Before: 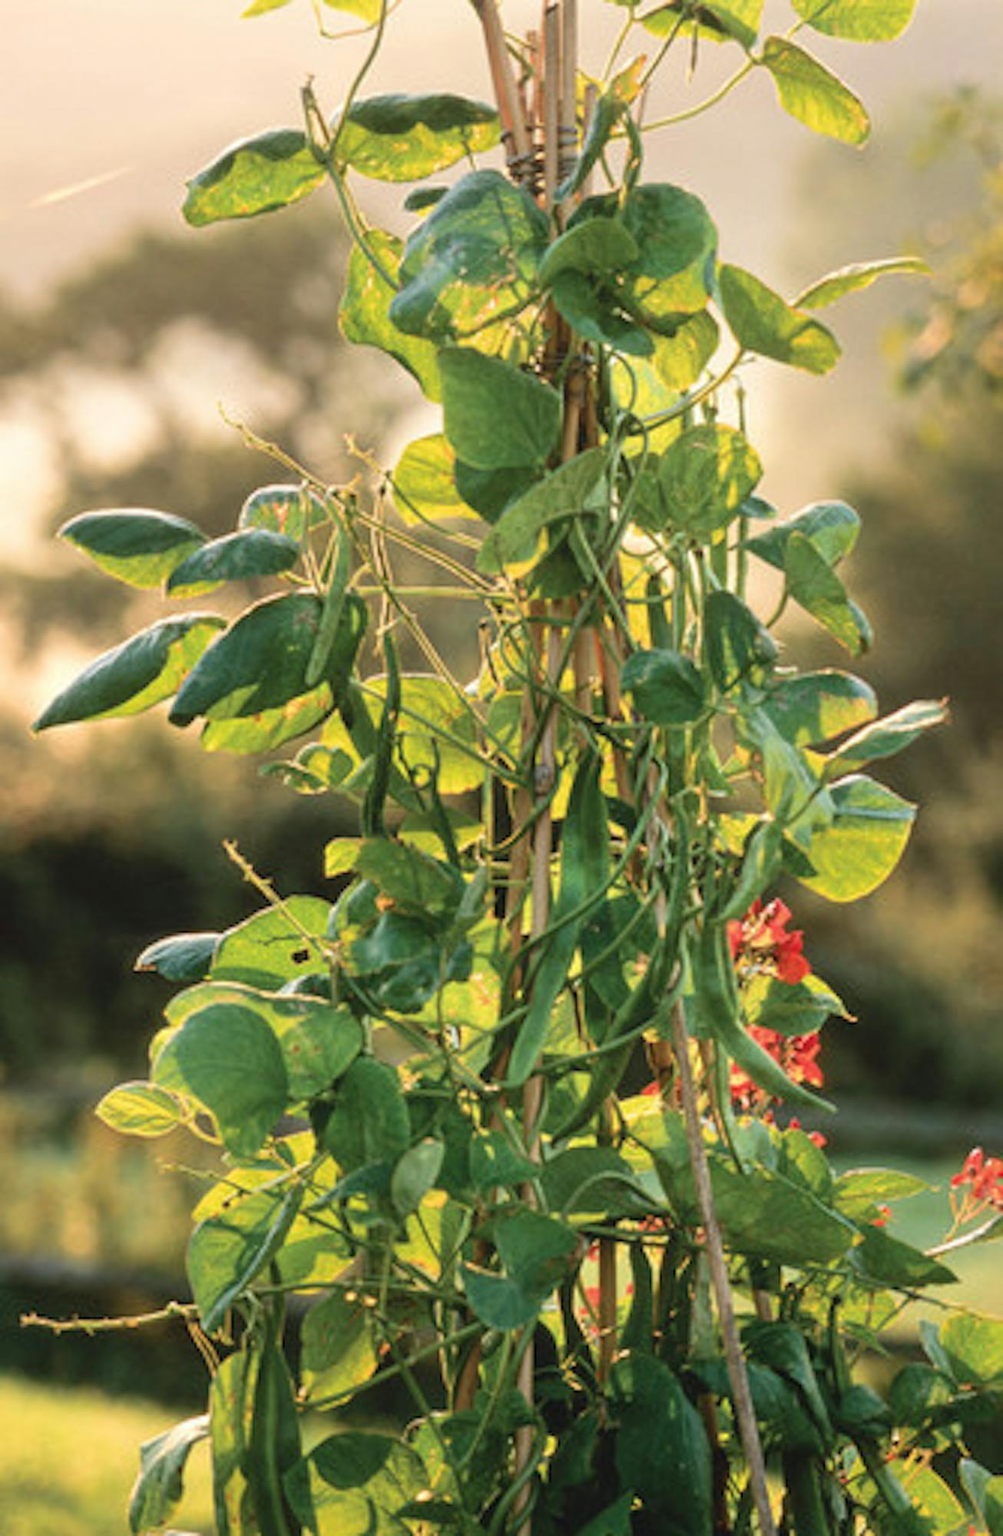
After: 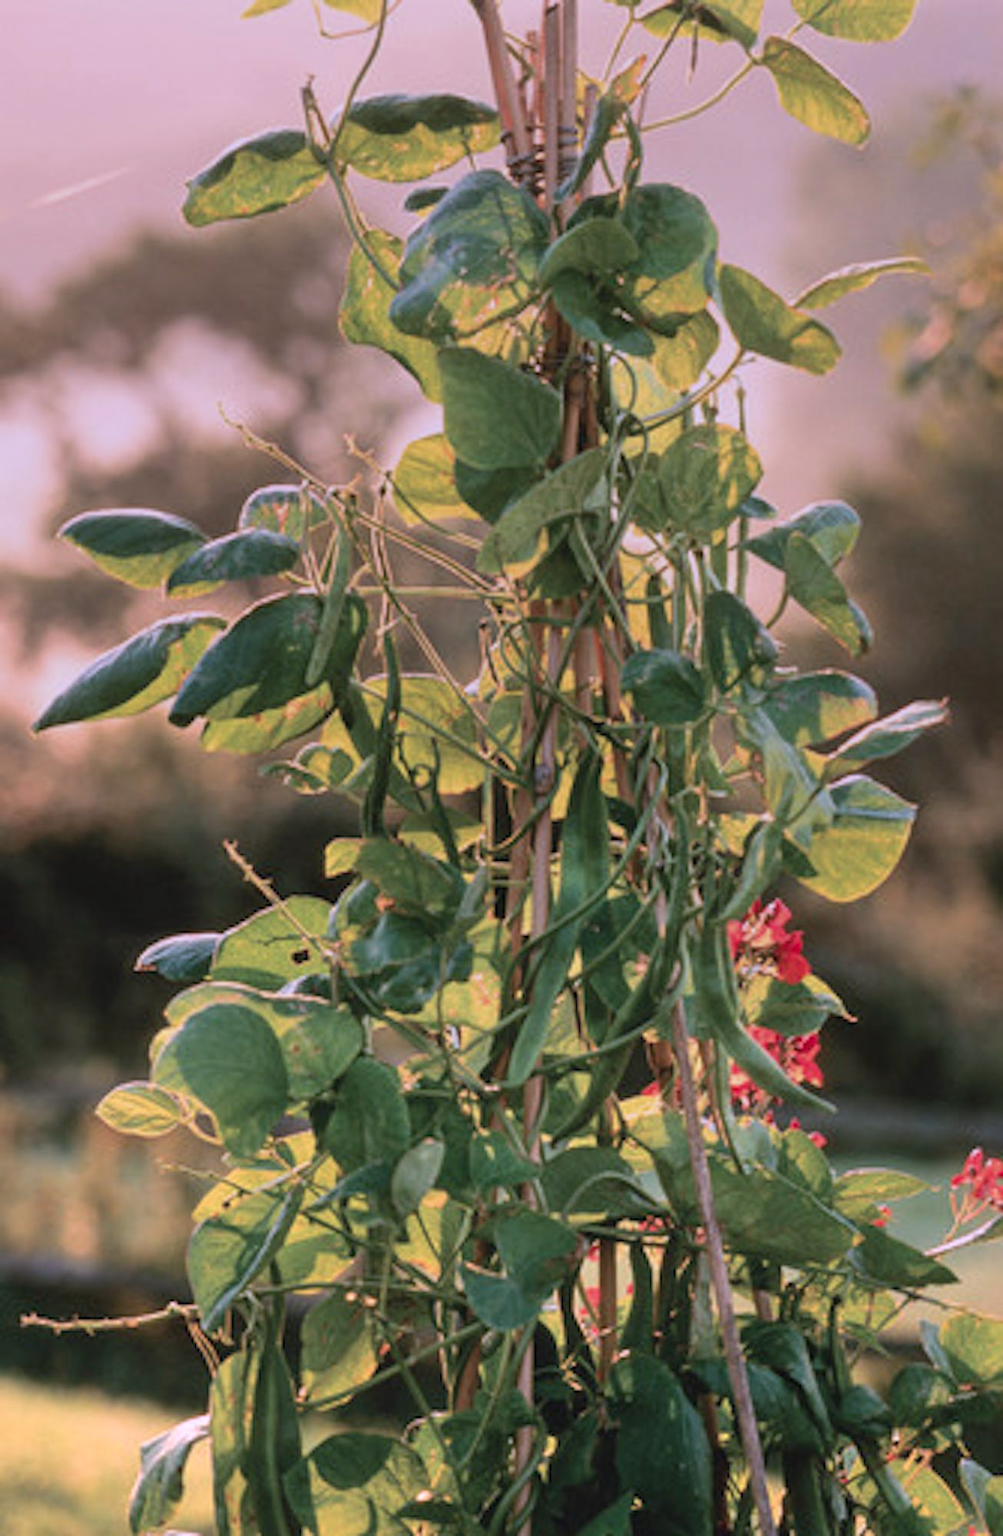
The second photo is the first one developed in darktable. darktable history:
color correction: highlights a* 15.03, highlights b* -25.07
graduated density: rotation 5.63°, offset 76.9
